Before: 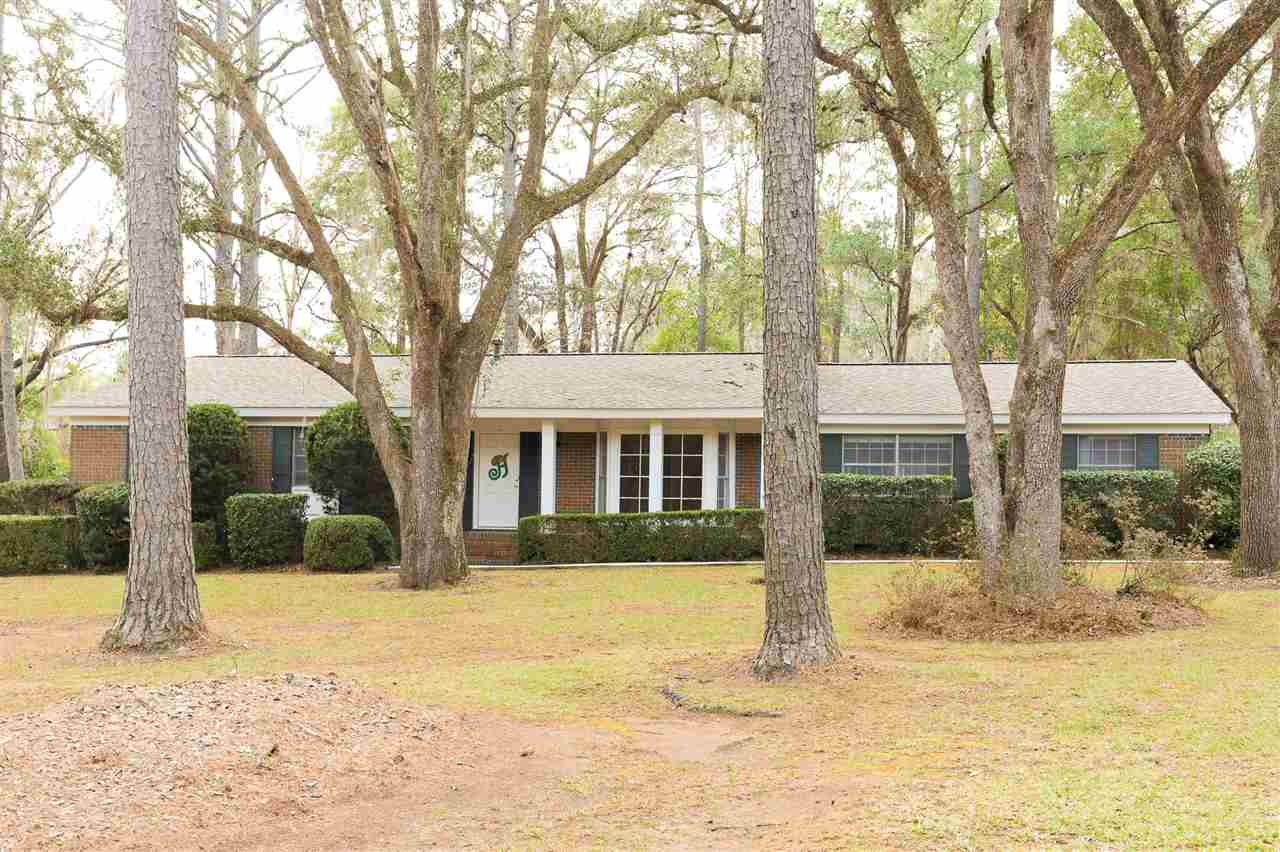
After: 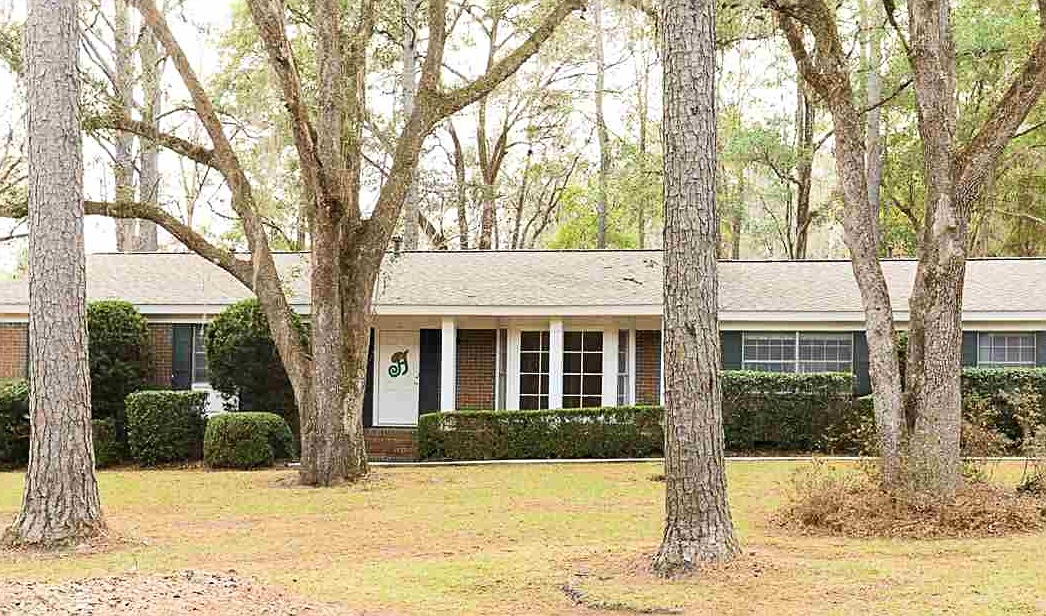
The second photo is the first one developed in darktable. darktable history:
crop: left 7.822%, top 12.189%, right 10.385%, bottom 15.406%
sharpen: on, module defaults
contrast brightness saturation: contrast 0.14
